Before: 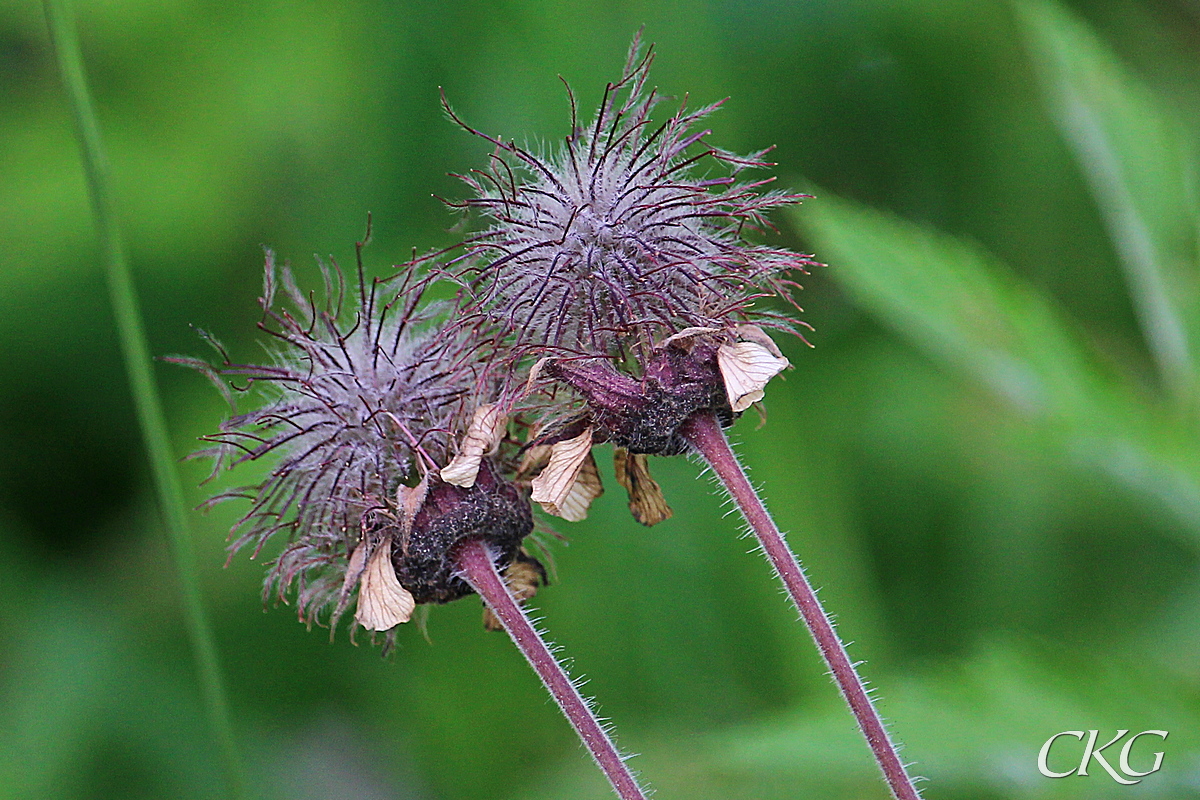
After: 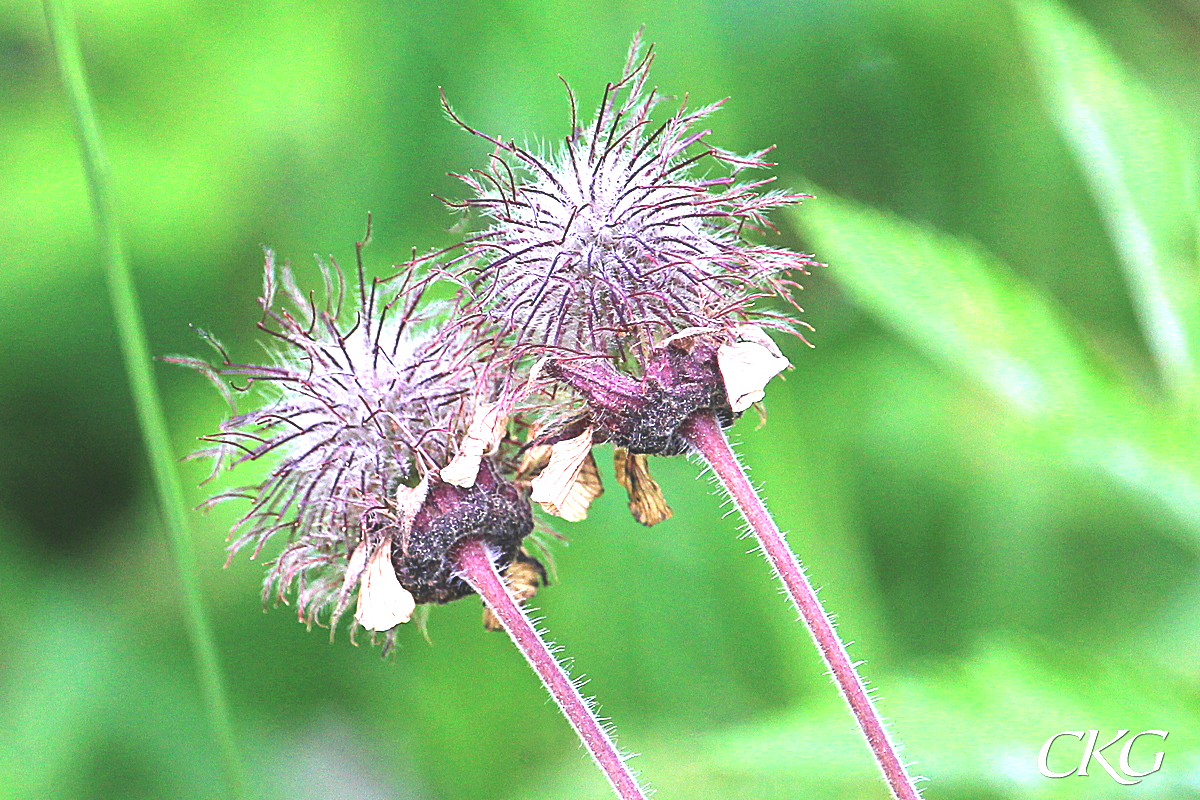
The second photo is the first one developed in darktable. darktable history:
exposure: black level correction -0.006, exposure 1 EV, compensate exposure bias true, compensate highlight preservation false
